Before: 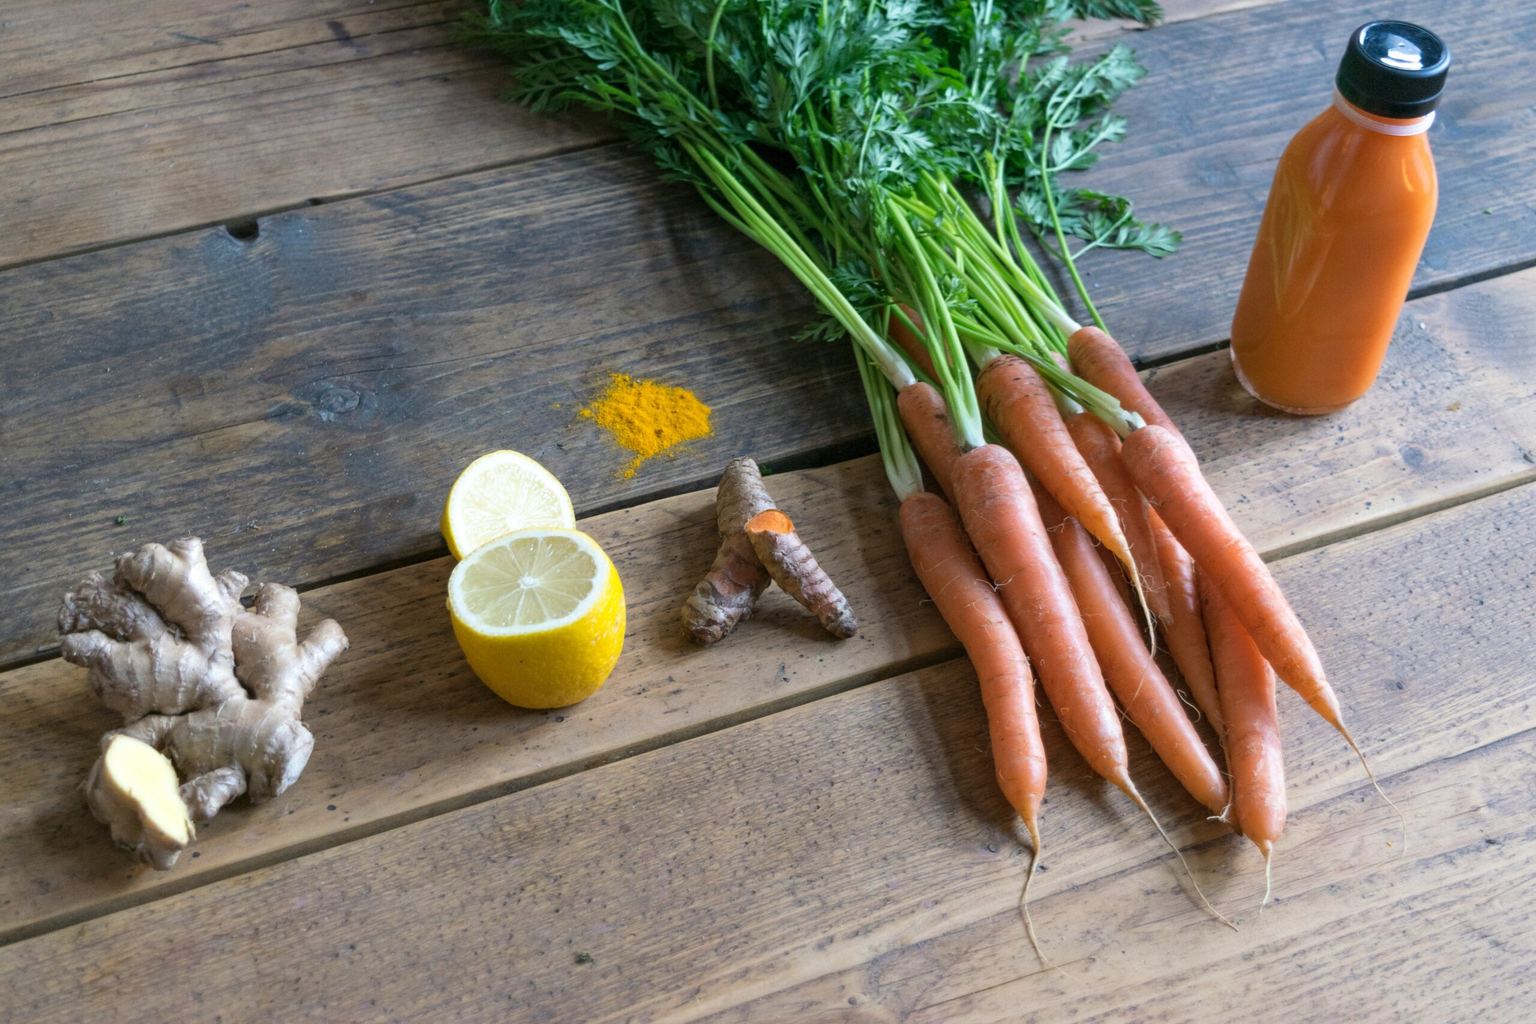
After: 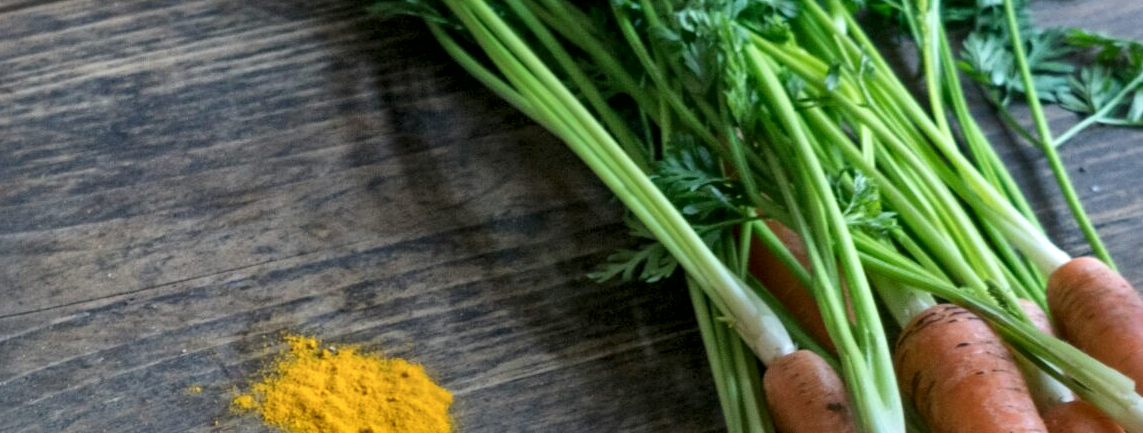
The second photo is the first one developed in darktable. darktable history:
local contrast: mode bilateral grid, contrast 21, coarseness 49, detail 172%, midtone range 0.2
crop: left 28.626%, top 16.823%, right 26.71%, bottom 57.802%
